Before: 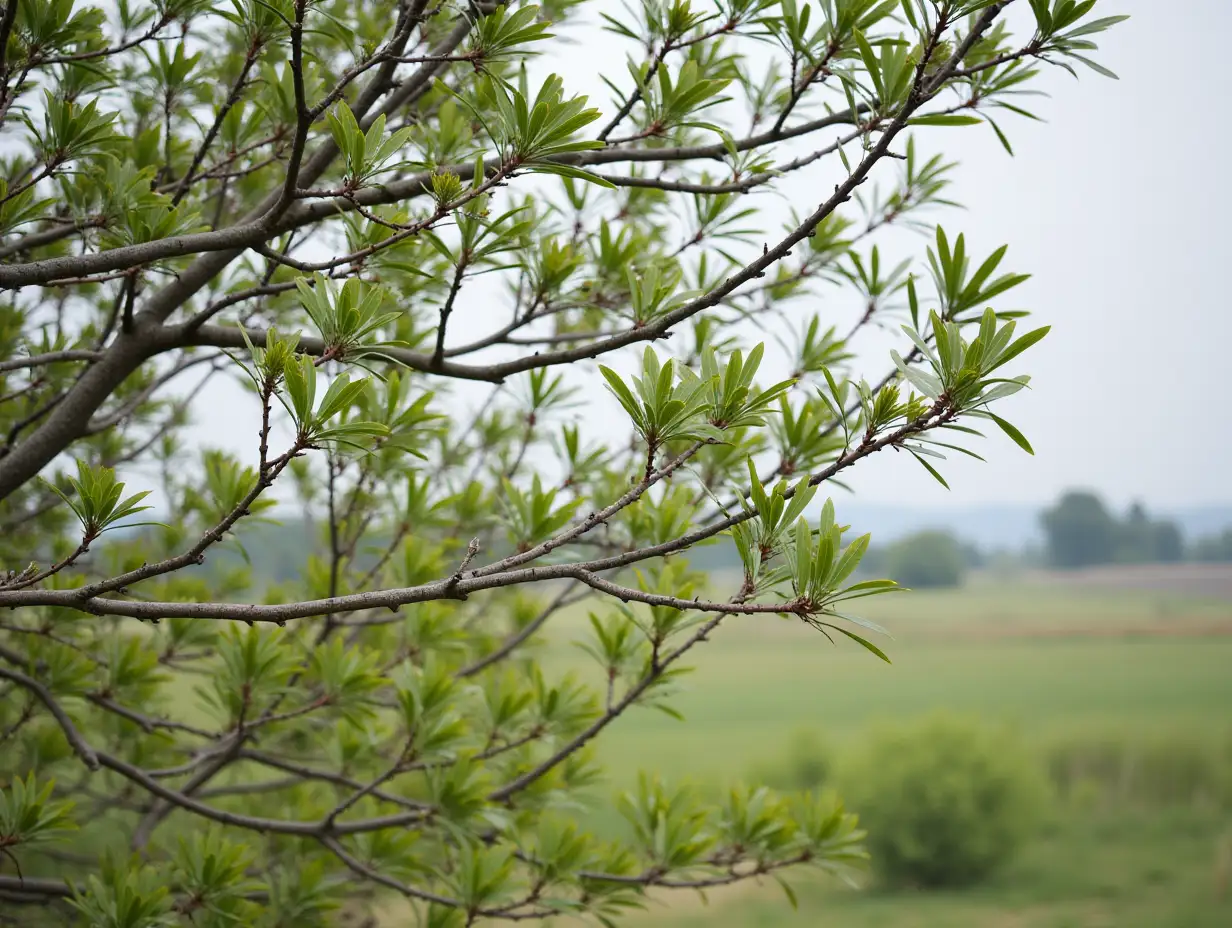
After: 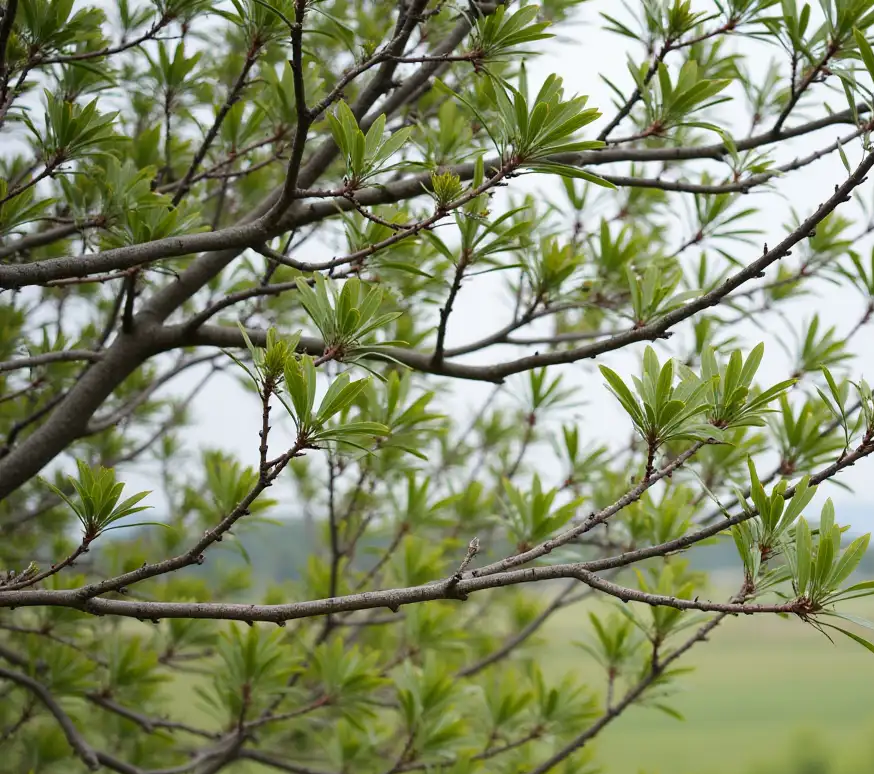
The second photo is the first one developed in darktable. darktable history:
crop: right 29.034%, bottom 16.517%
